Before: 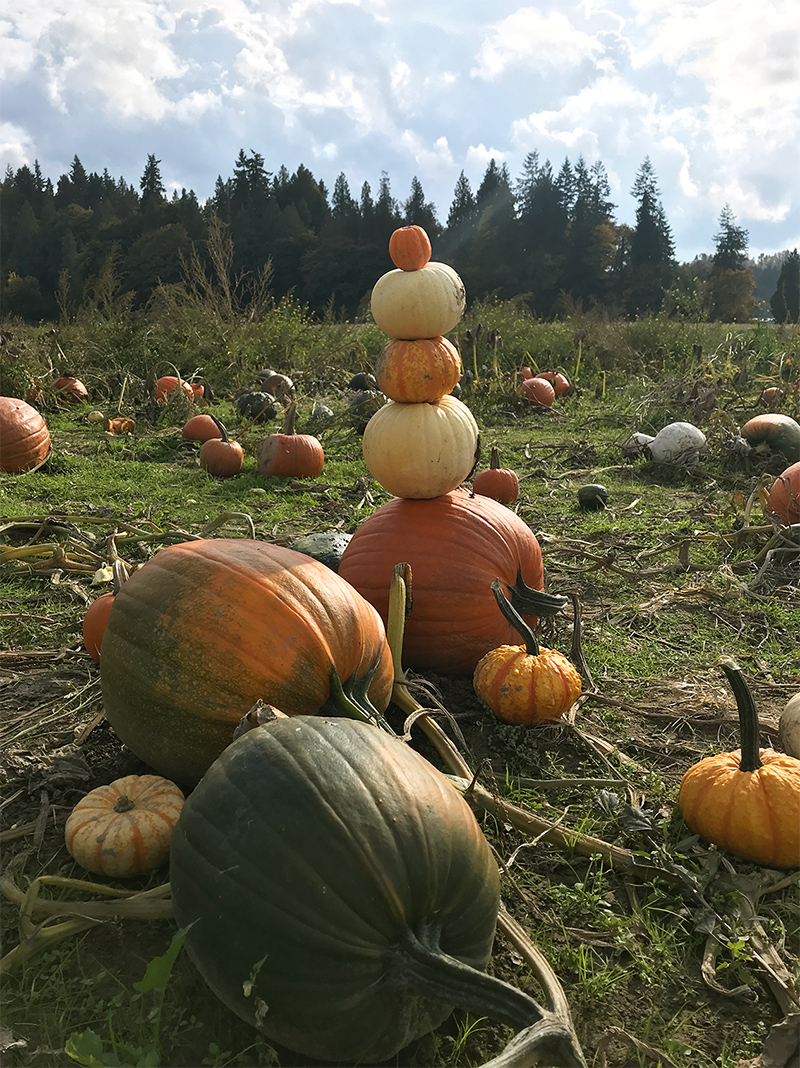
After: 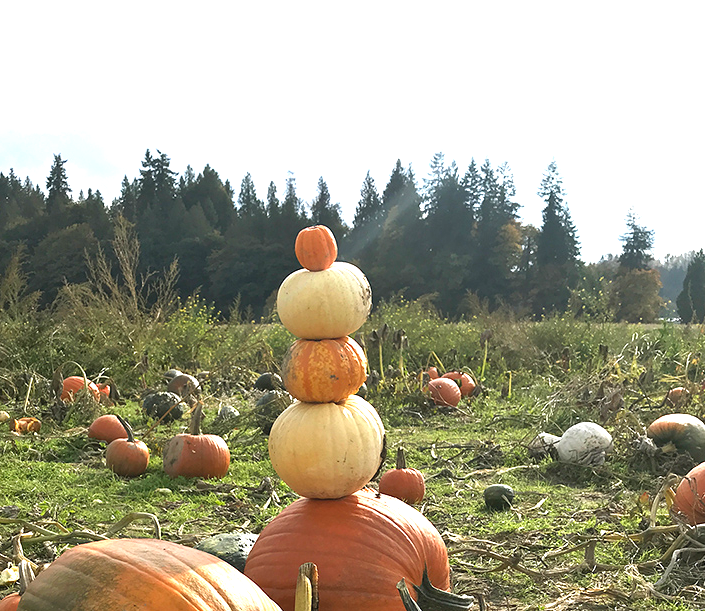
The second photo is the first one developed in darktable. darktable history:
exposure: black level correction 0, exposure 1.1 EV, compensate highlight preservation false
crop and rotate: left 11.812%, bottom 42.776%
